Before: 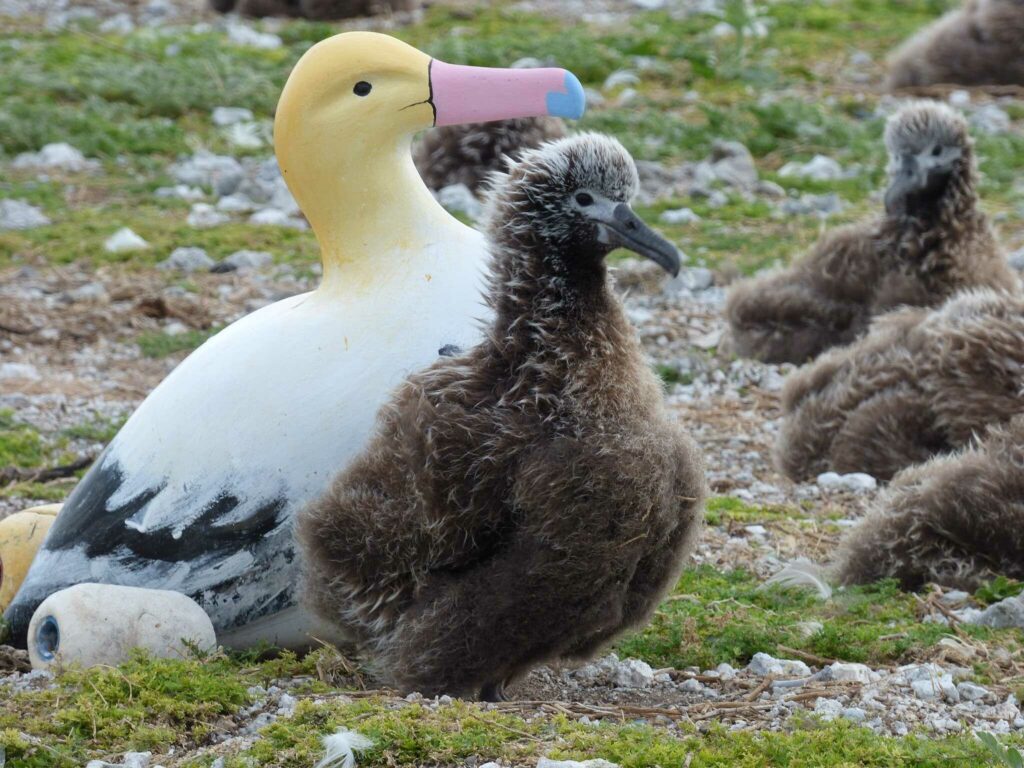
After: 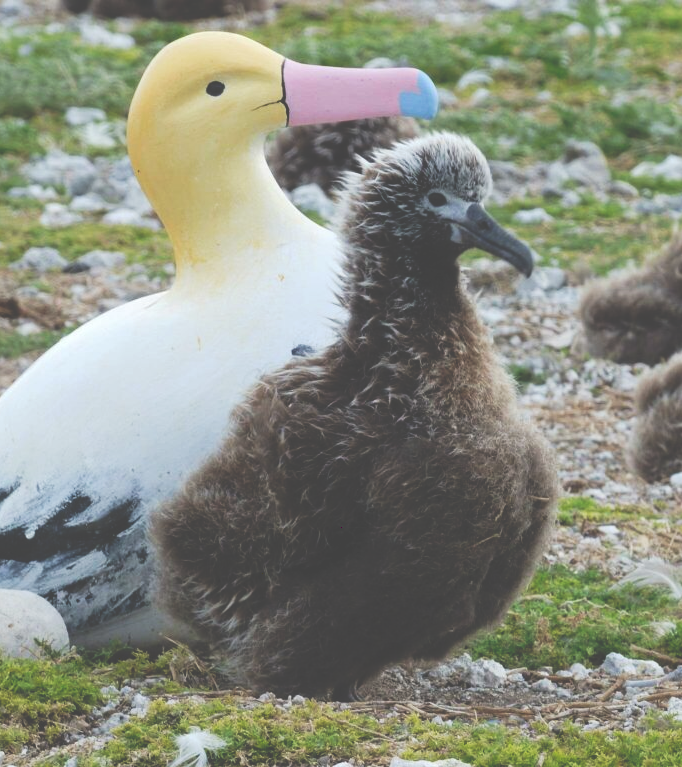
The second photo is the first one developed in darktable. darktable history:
tone curve: curves: ch0 [(0, 0) (0.003, 0.273) (0.011, 0.276) (0.025, 0.276) (0.044, 0.28) (0.069, 0.283) (0.1, 0.288) (0.136, 0.293) (0.177, 0.302) (0.224, 0.321) (0.277, 0.349) (0.335, 0.393) (0.399, 0.448) (0.468, 0.51) (0.543, 0.589) (0.623, 0.677) (0.709, 0.761) (0.801, 0.839) (0.898, 0.909) (1, 1)], preserve colors none
crop and rotate: left 14.436%, right 18.898%
tone equalizer: on, module defaults
